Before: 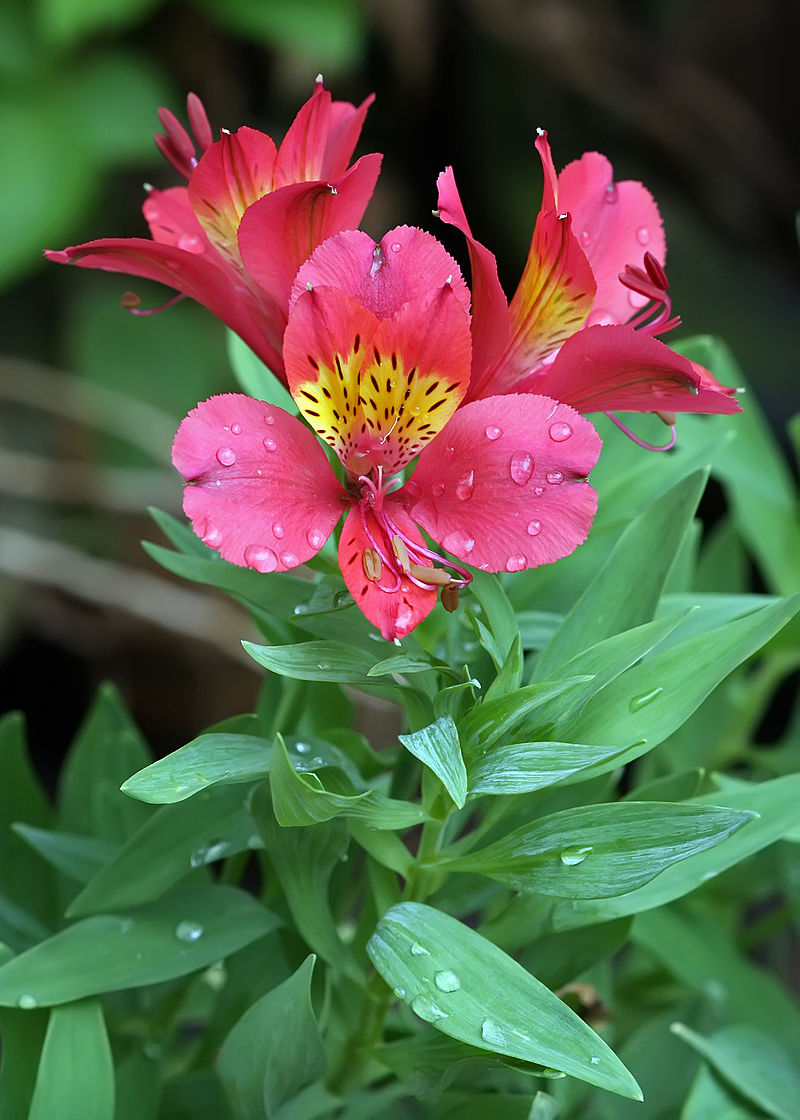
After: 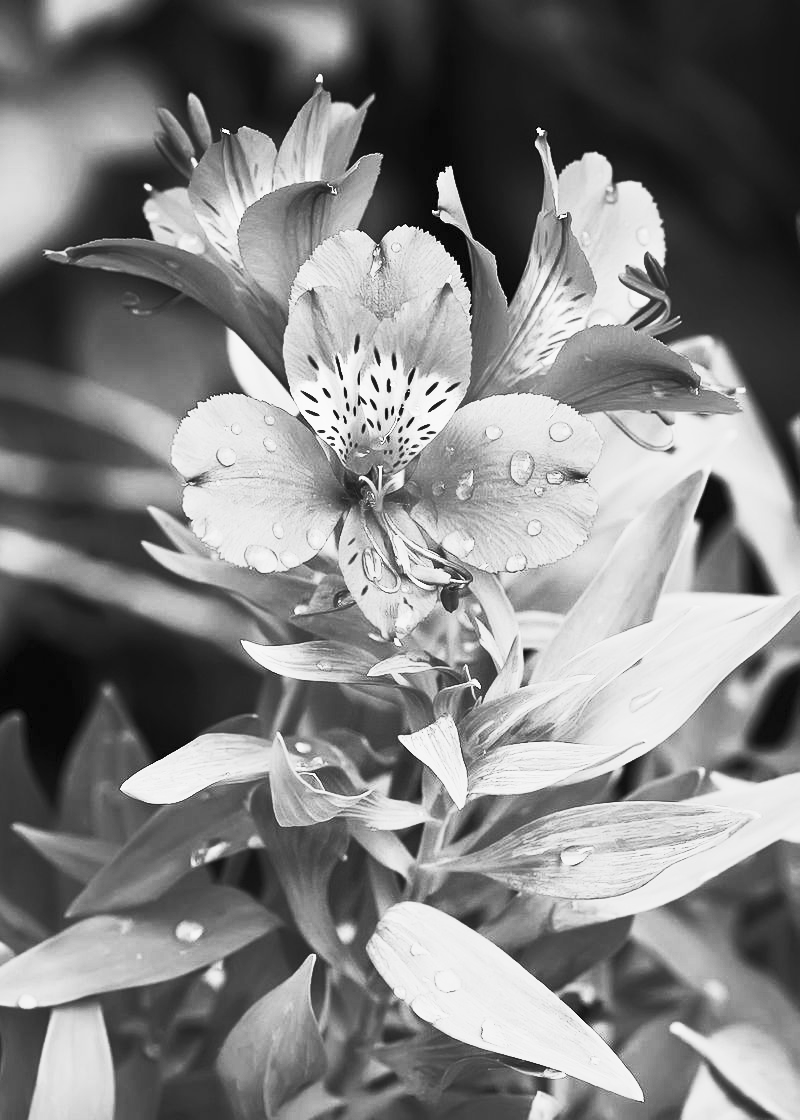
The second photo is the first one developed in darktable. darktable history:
contrast brightness saturation: contrast 0.83, brightness 0.59, saturation 0.59
monochrome: a 32, b 64, size 2.3
